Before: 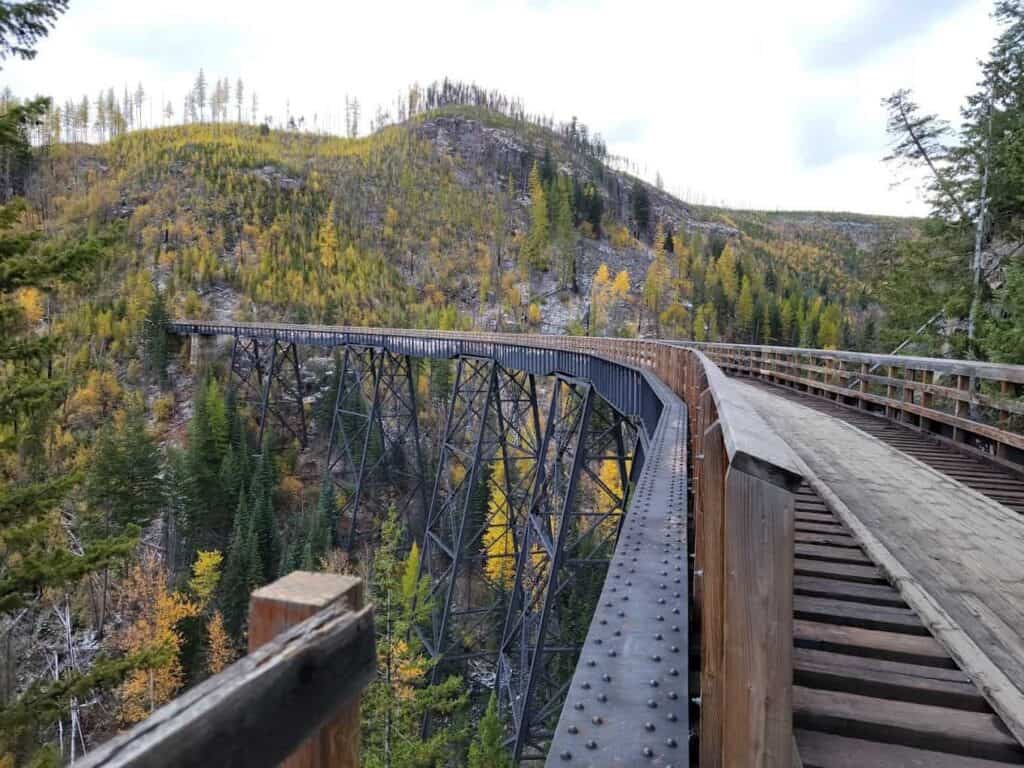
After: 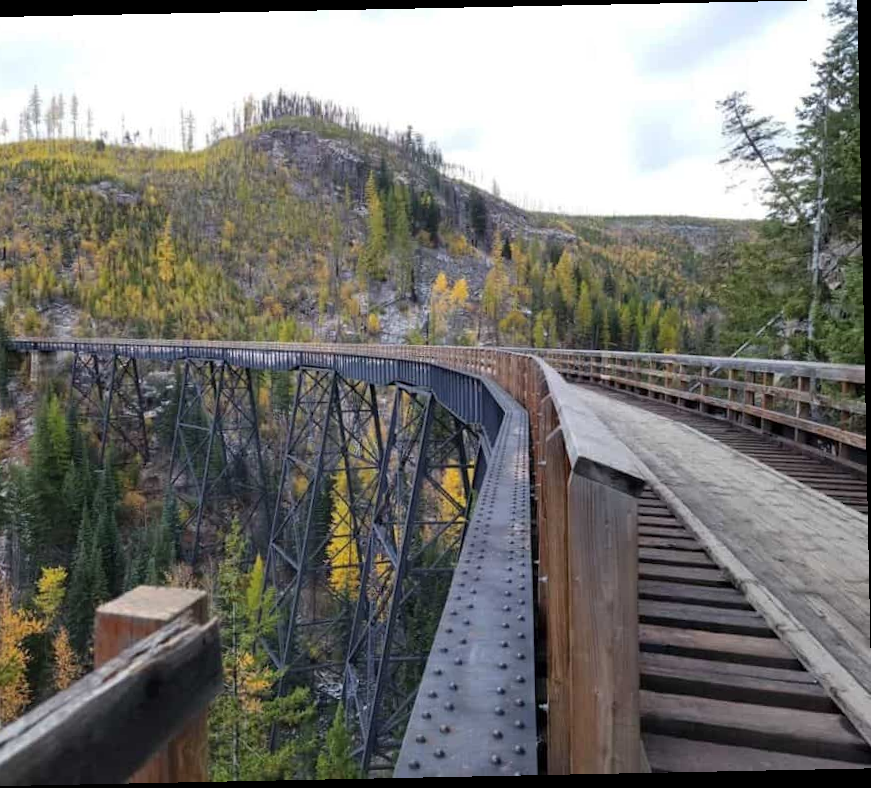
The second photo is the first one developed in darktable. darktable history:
rotate and perspective: rotation -1.17°, automatic cropping off
crop: left 16.145%
white balance: red 1, blue 1
